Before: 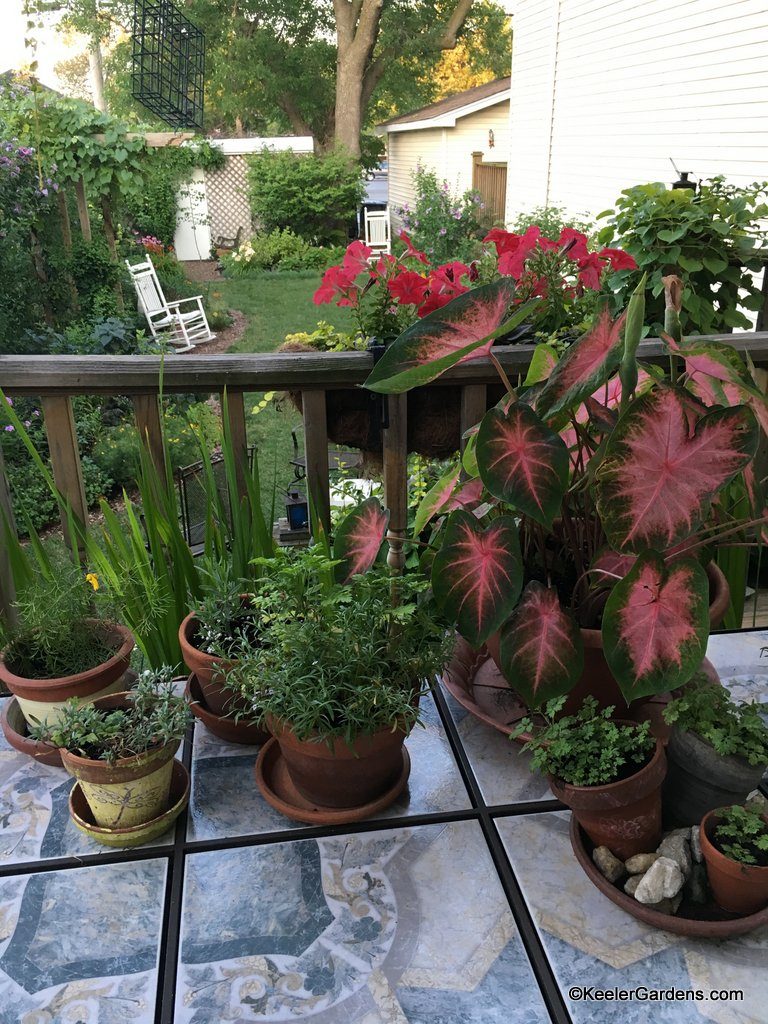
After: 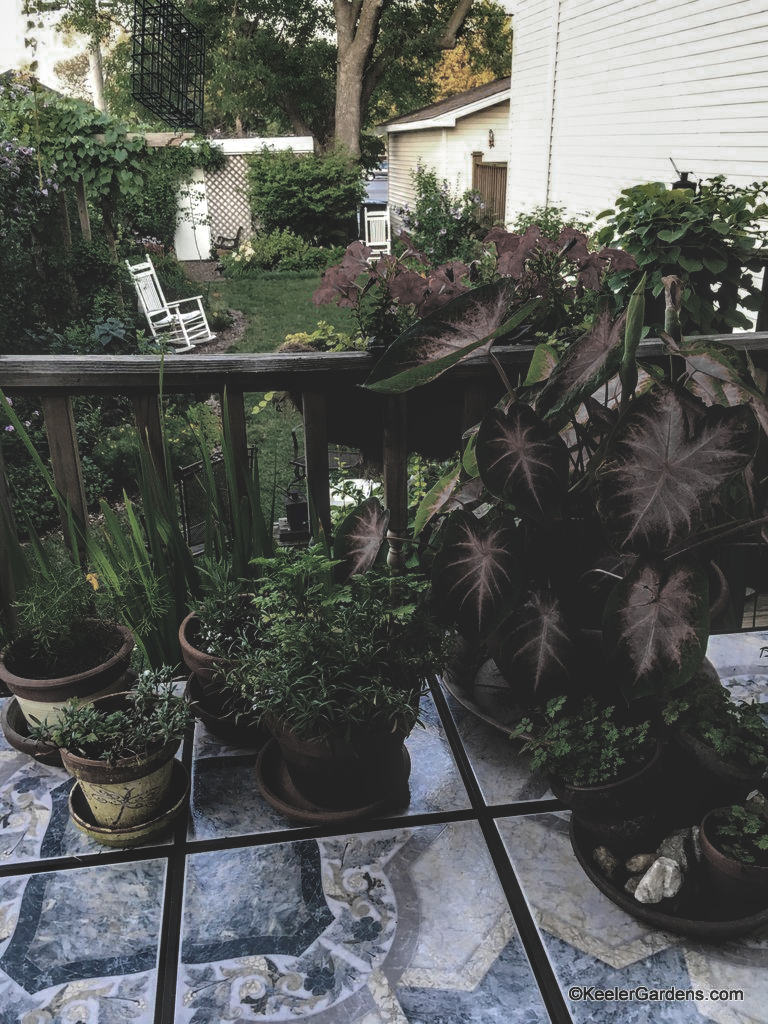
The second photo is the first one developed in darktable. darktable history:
rgb curve: curves: ch0 [(0, 0.186) (0.314, 0.284) (0.775, 0.708) (1, 1)], compensate middle gray true, preserve colors none
local contrast: highlights 79%, shadows 56%, detail 175%, midtone range 0.428
color zones: curves: ch0 [(0, 0.487) (0.241, 0.395) (0.434, 0.373) (0.658, 0.412) (0.838, 0.487)]; ch1 [(0, 0) (0.053, 0.053) (0.211, 0.202) (0.579, 0.259) (0.781, 0.241)]
basic adjustments: black level correction 0.018, exposure 0.33 EV, highlight compression 93.18, middle gray 17.31%, brightness -0.09, saturation 0.33, vibrance -0.21
